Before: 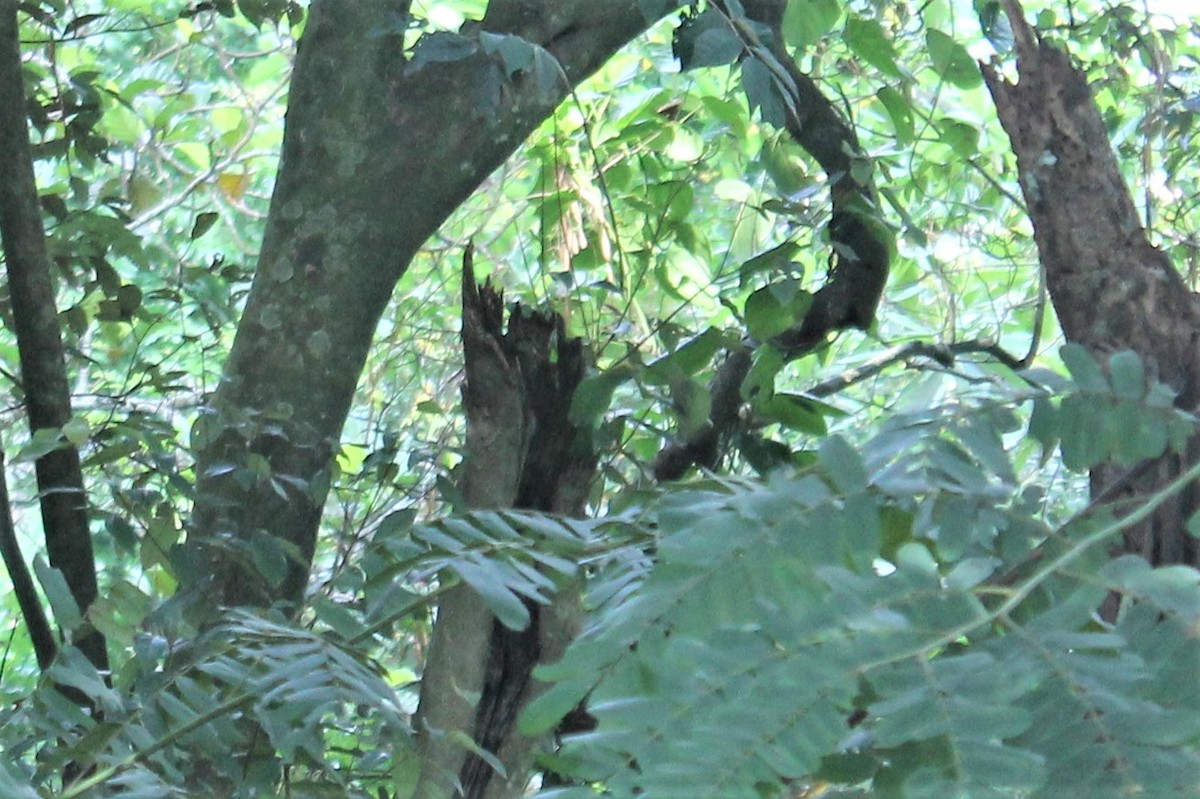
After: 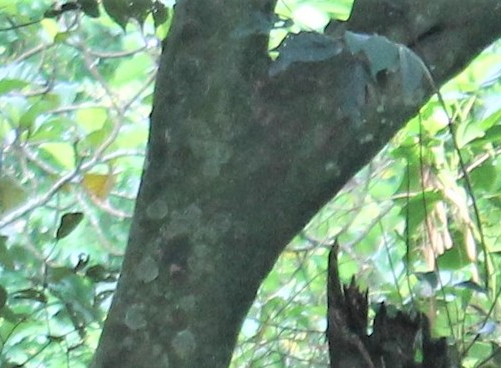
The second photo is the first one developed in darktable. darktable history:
crop and rotate: left 11.298%, top 0.058%, right 46.905%, bottom 53.884%
